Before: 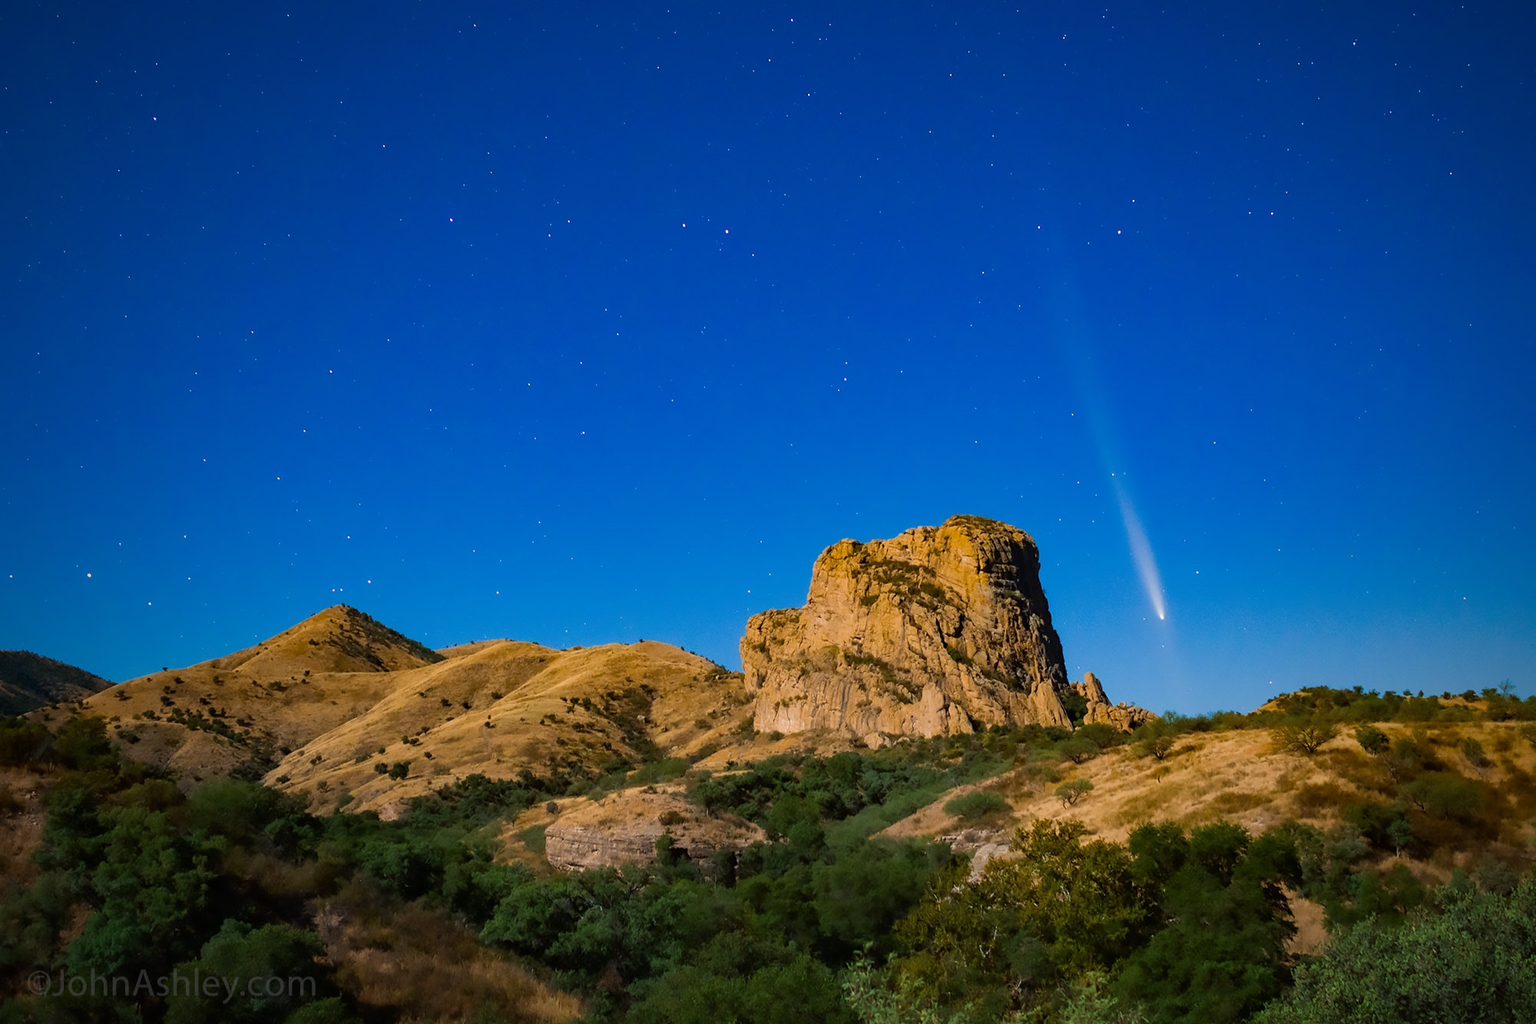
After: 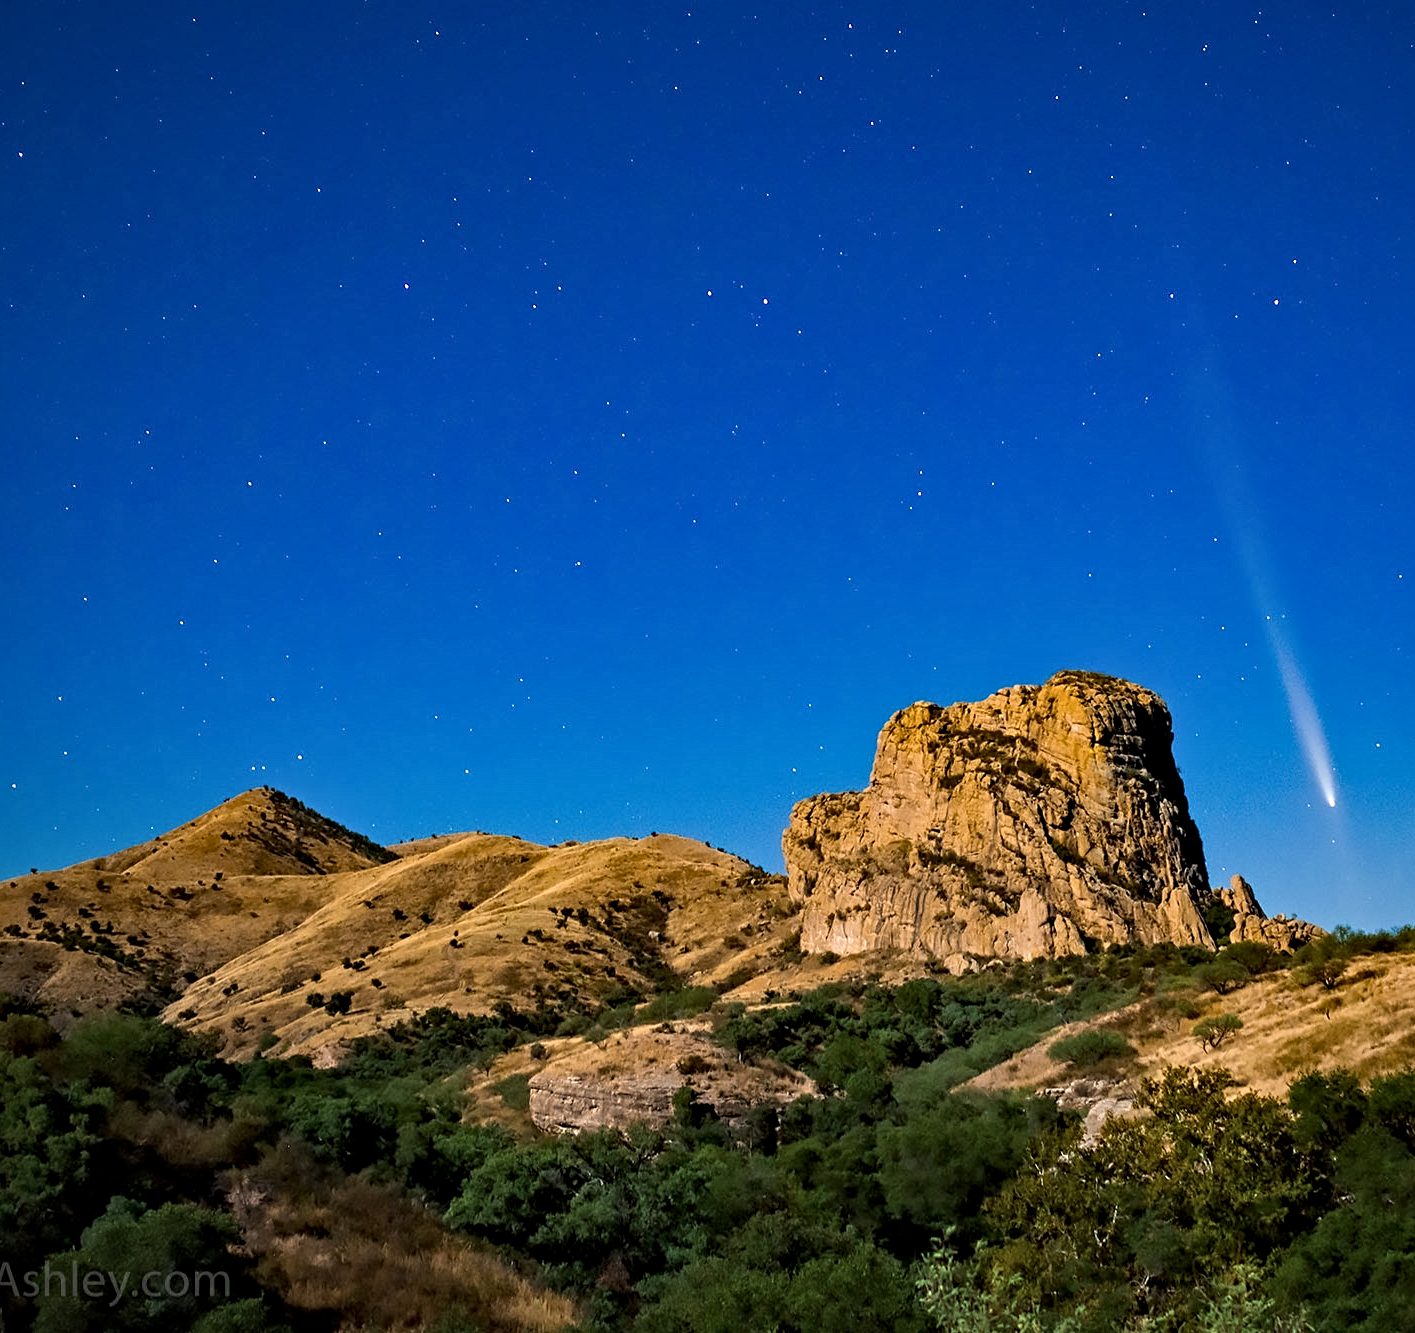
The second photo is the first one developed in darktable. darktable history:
crop and rotate: left 9.061%, right 20.142%
contrast equalizer: octaves 7, y [[0.5, 0.542, 0.583, 0.625, 0.667, 0.708], [0.5 ×6], [0.5 ×6], [0 ×6], [0 ×6]]
